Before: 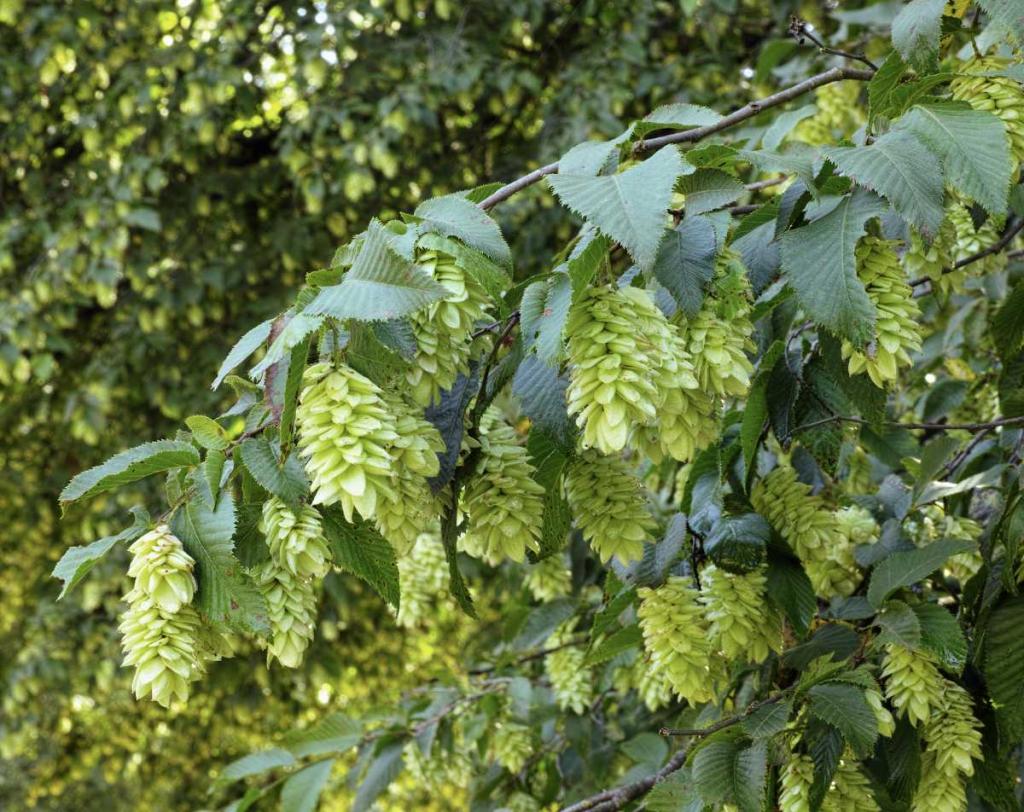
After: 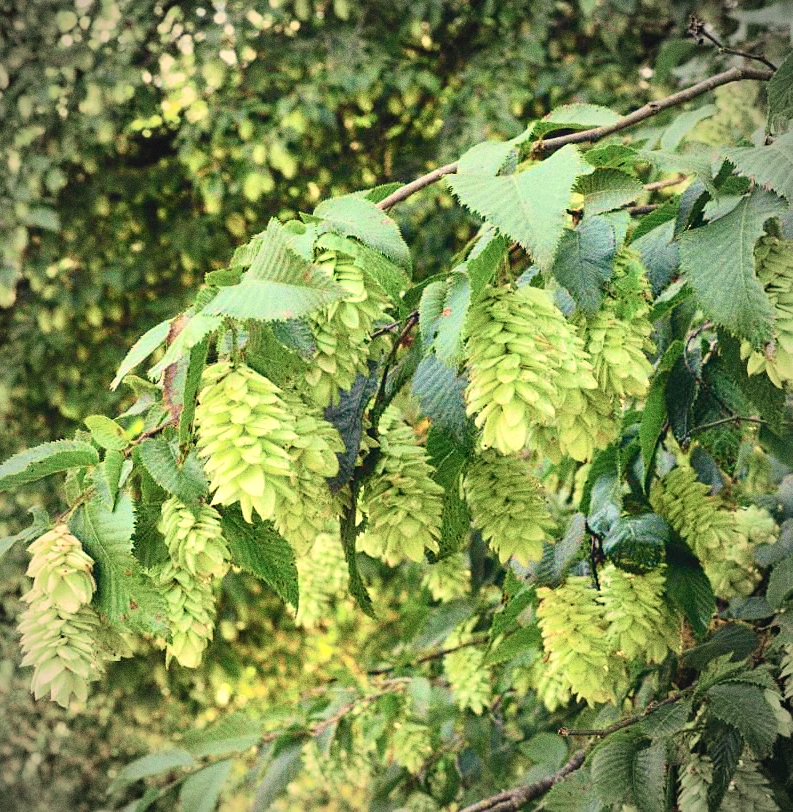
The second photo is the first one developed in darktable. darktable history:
grain: coarseness 0.09 ISO, strength 40%
exposure: black level correction -0.005, exposure 0.622 EV, compensate highlight preservation false
tone curve: curves: ch0 [(0, 0.029) (0.099, 0.082) (0.264, 0.253) (0.447, 0.481) (0.678, 0.721) (0.828, 0.857) (0.992, 0.94)]; ch1 [(0, 0) (0.311, 0.266) (0.411, 0.374) (0.481, 0.458) (0.501, 0.499) (0.514, 0.512) (0.575, 0.577) (0.643, 0.648) (0.682, 0.674) (0.802, 0.812) (1, 1)]; ch2 [(0, 0) (0.259, 0.207) (0.323, 0.311) (0.376, 0.353) (0.463, 0.456) (0.498, 0.498) (0.524, 0.512) (0.574, 0.582) (0.648, 0.653) (0.768, 0.728) (1, 1)], color space Lab, independent channels, preserve colors none
crop: left 9.88%, right 12.664%
vignetting: automatic ratio true
white balance: red 1.138, green 0.996, blue 0.812
sharpen: radius 1.559, amount 0.373, threshold 1.271
